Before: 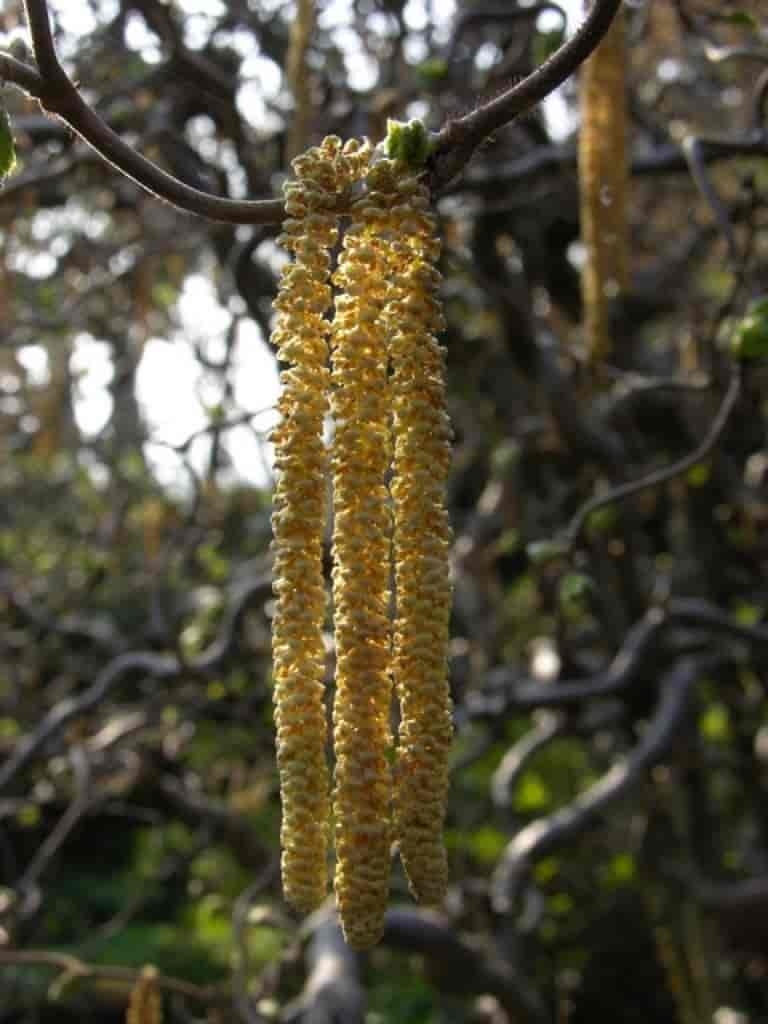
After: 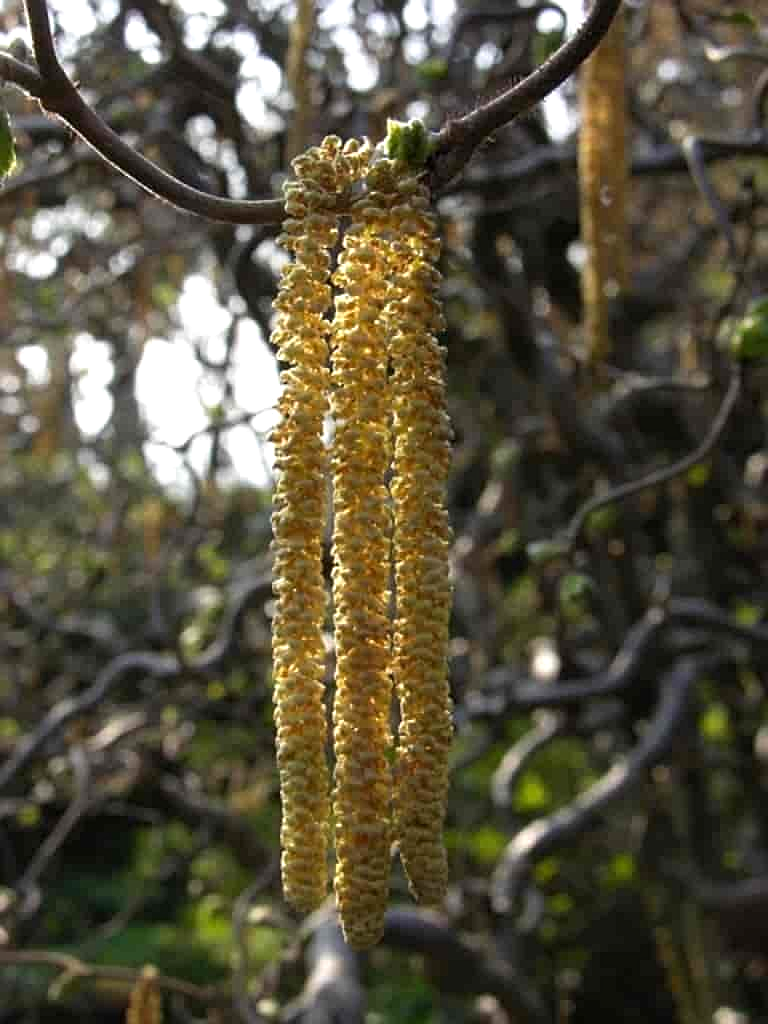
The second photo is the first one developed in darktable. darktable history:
sharpen: radius 2.167, amount 0.381, threshold 0
exposure: exposure 0.197 EV, compensate highlight preservation false
white balance: red 1, blue 1
